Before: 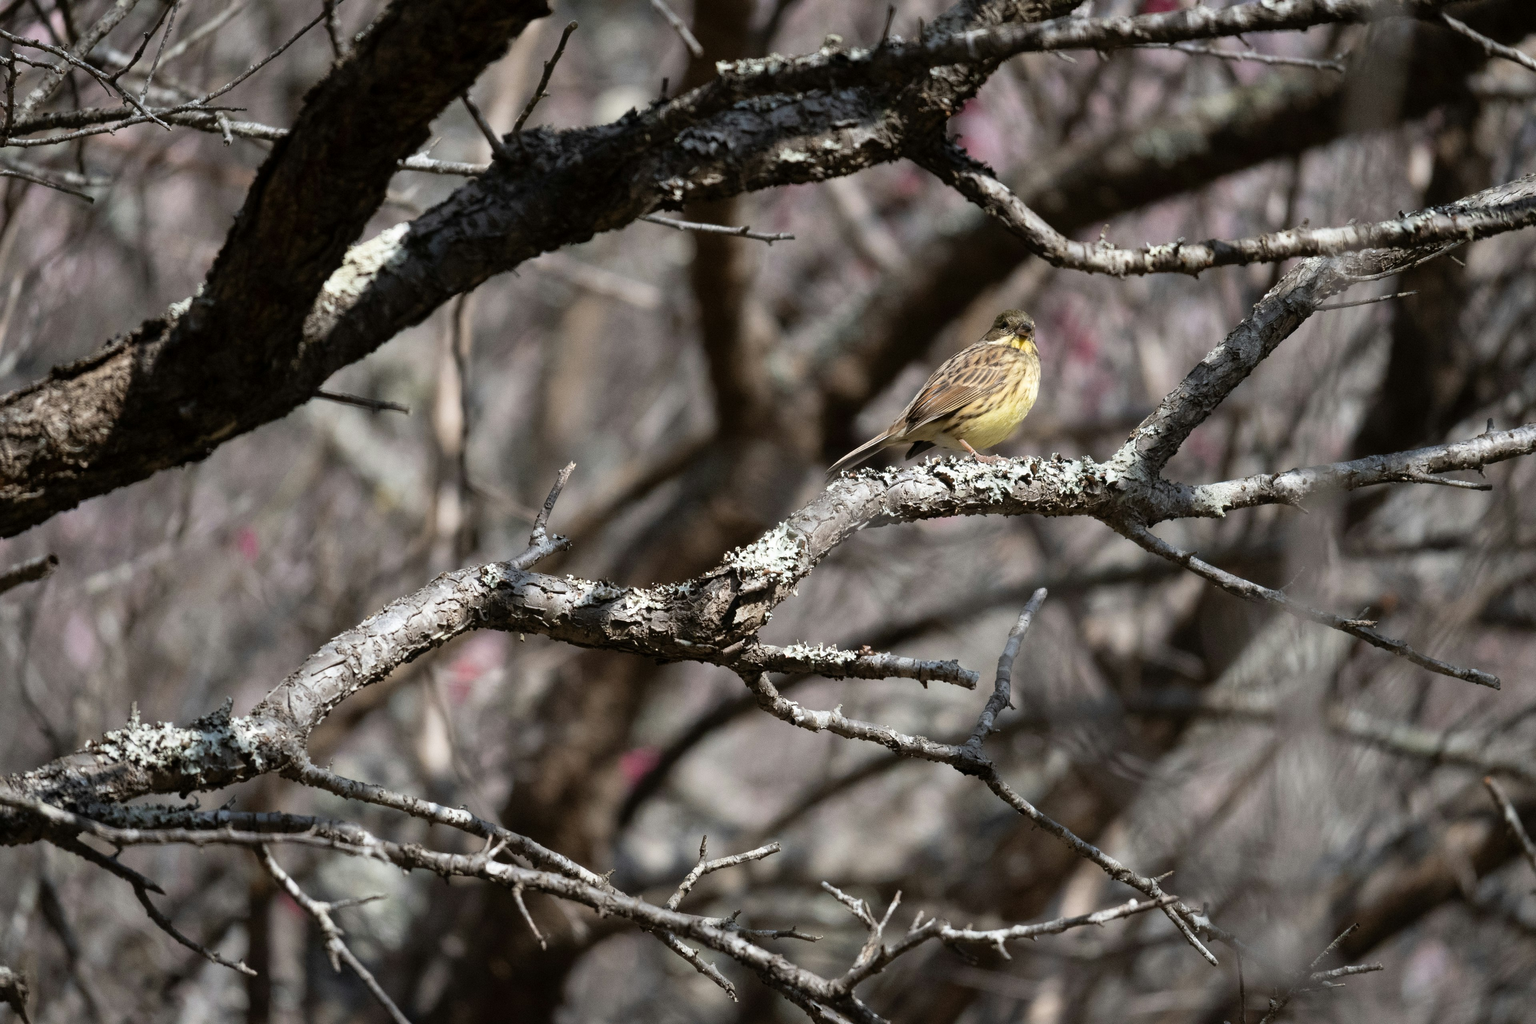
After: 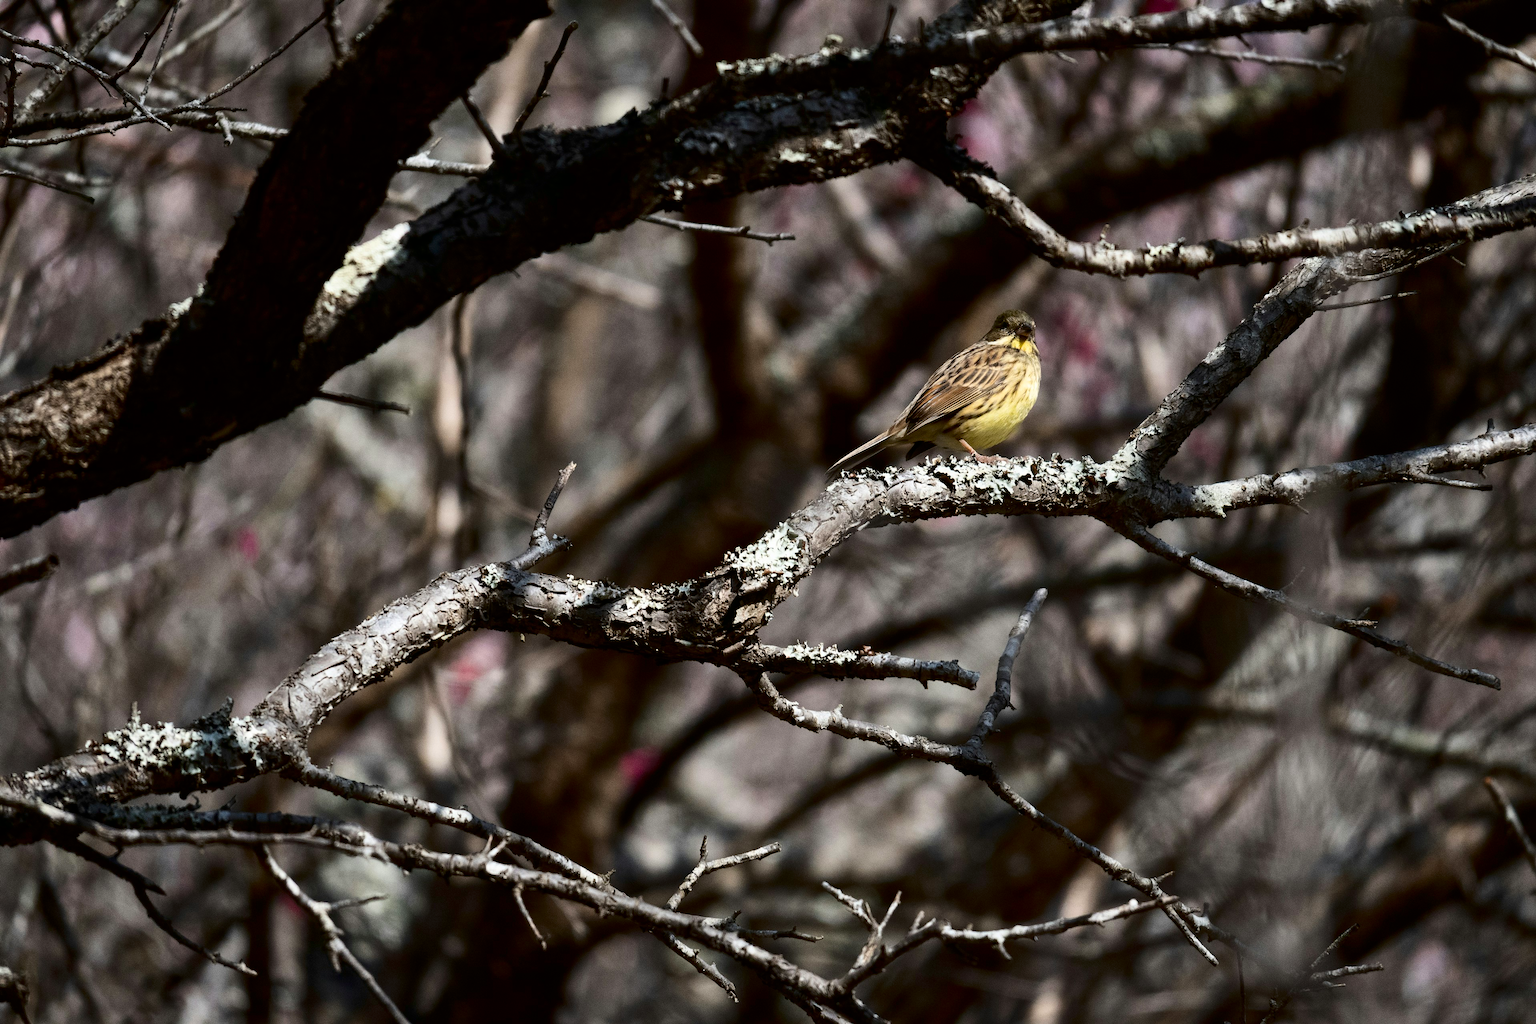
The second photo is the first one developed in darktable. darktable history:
contrast brightness saturation: contrast 0.216, brightness -0.191, saturation 0.232
